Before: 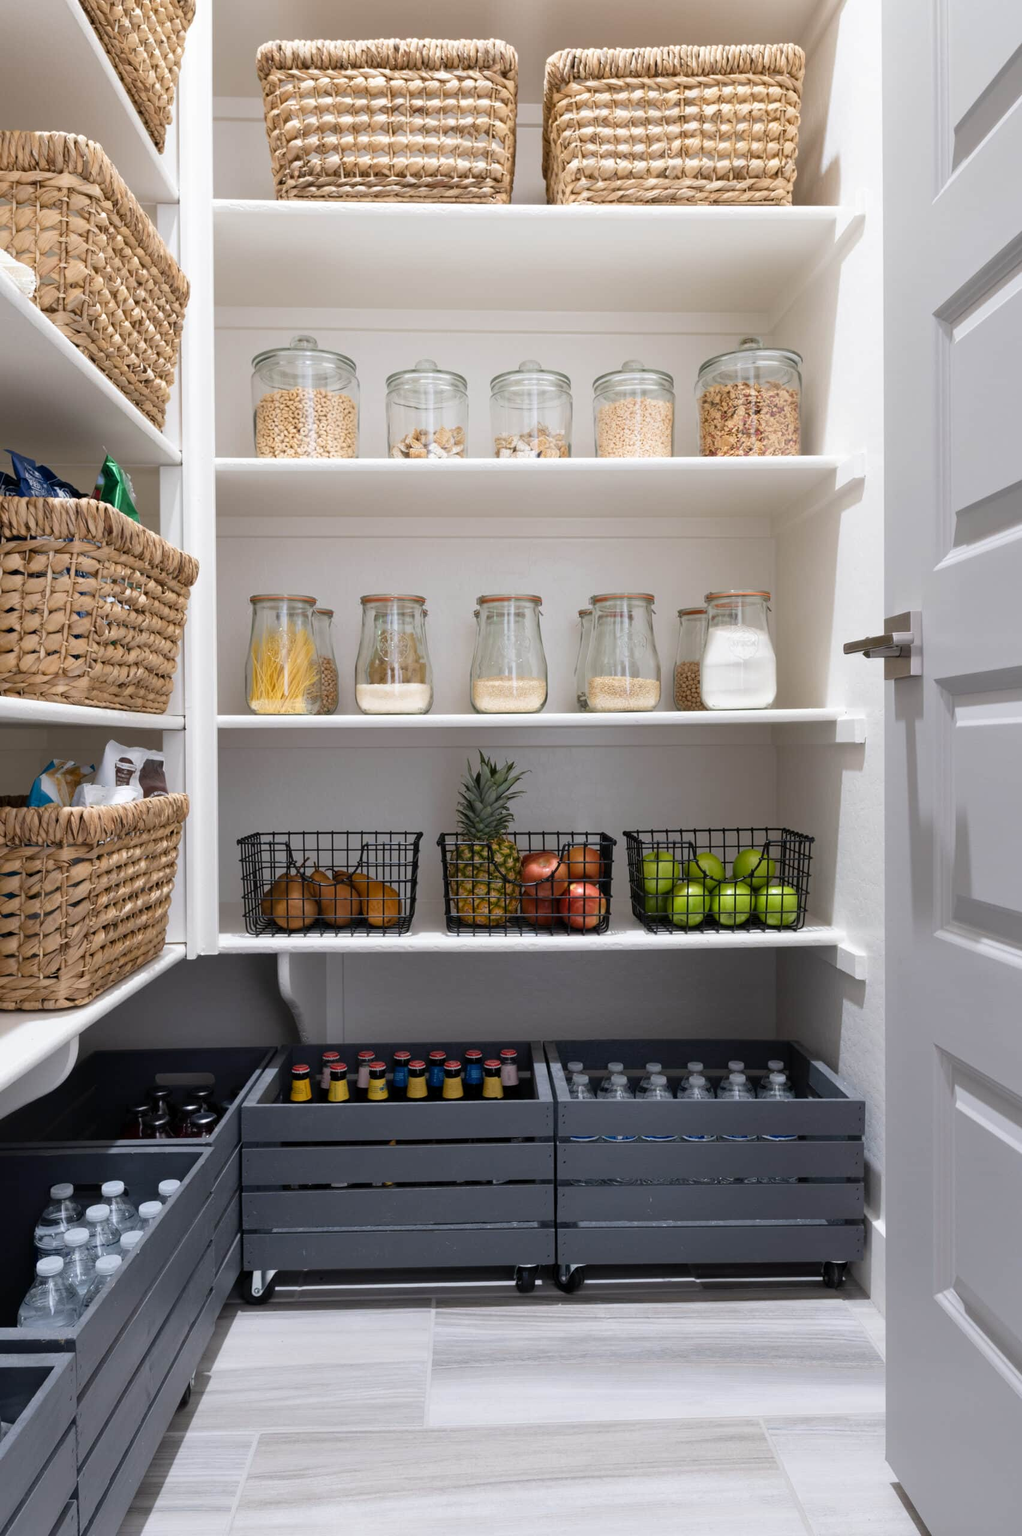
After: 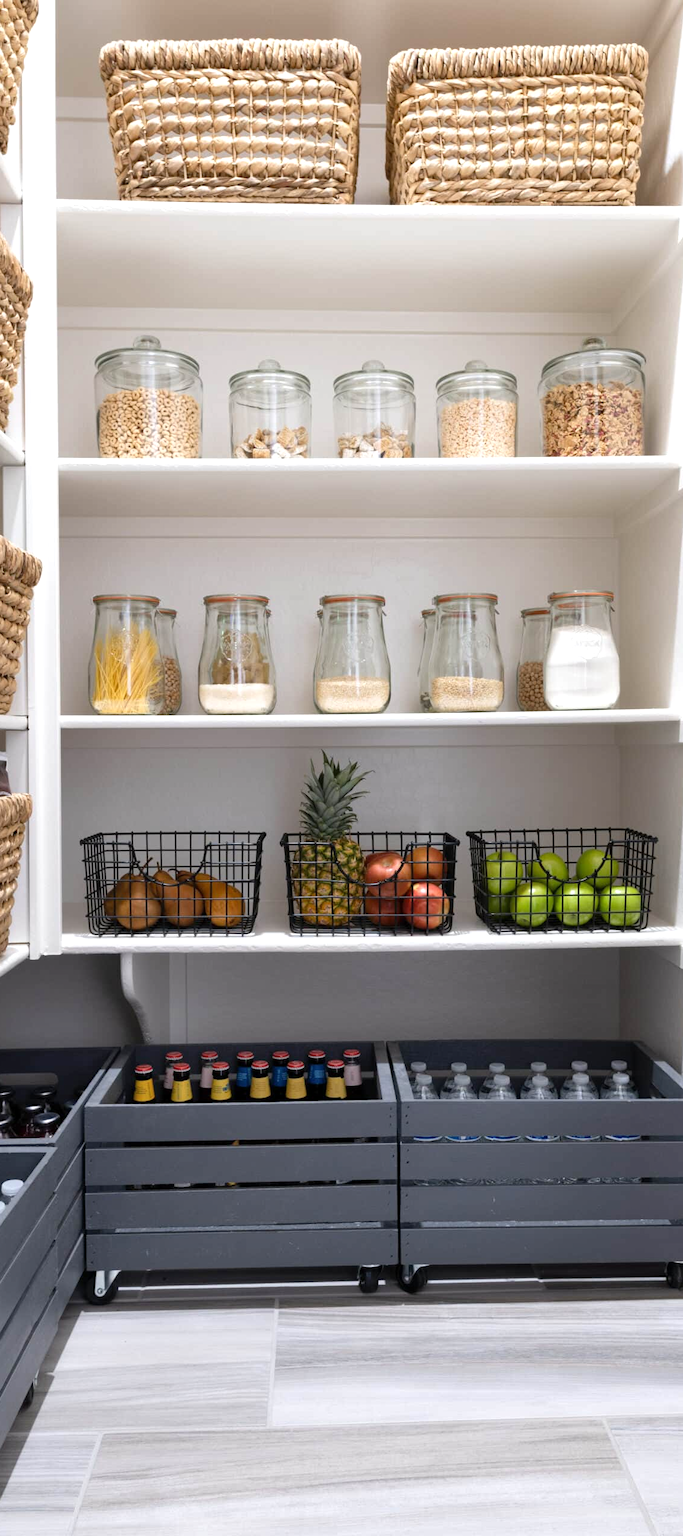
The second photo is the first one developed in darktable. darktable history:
crop: left 15.394%, right 17.746%
exposure: exposure 0.298 EV, compensate highlight preservation false
shadows and highlights: shadows 36.65, highlights -28.09, soften with gaussian
